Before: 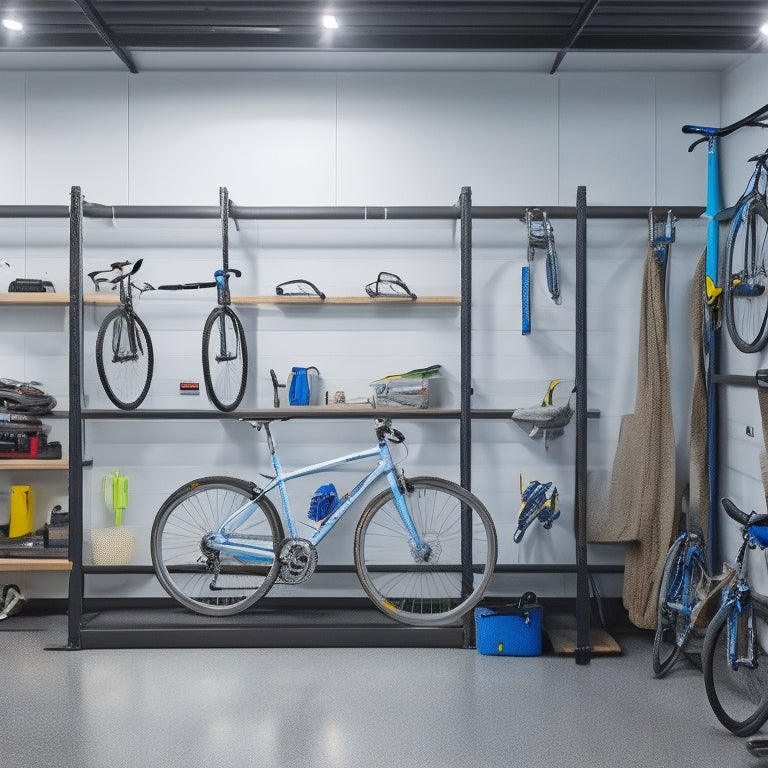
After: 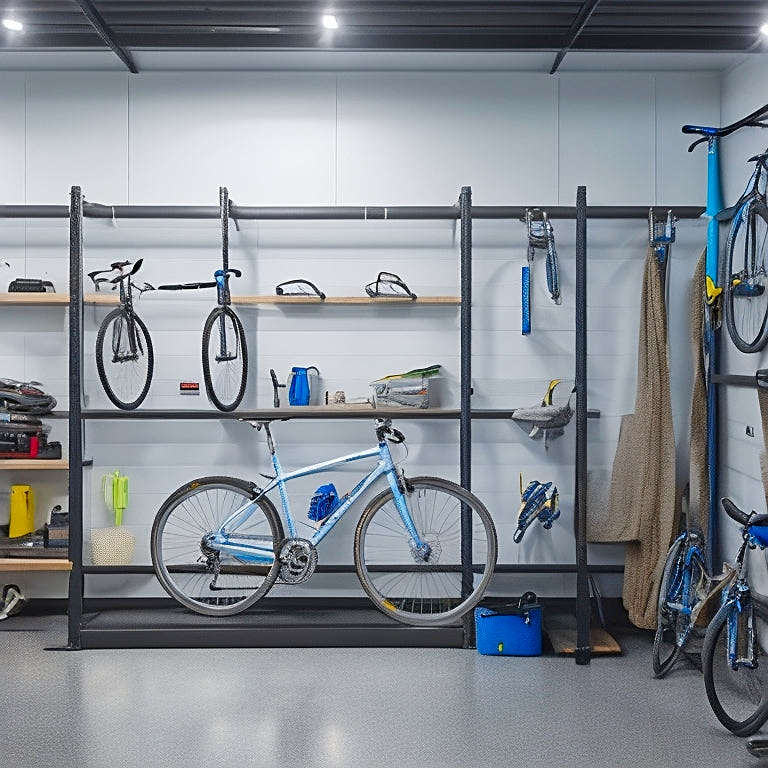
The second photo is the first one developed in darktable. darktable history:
sharpen: on, module defaults
color balance rgb: perceptual saturation grading › global saturation 20%, perceptual saturation grading › highlights -25%, perceptual saturation grading › shadows 25%
